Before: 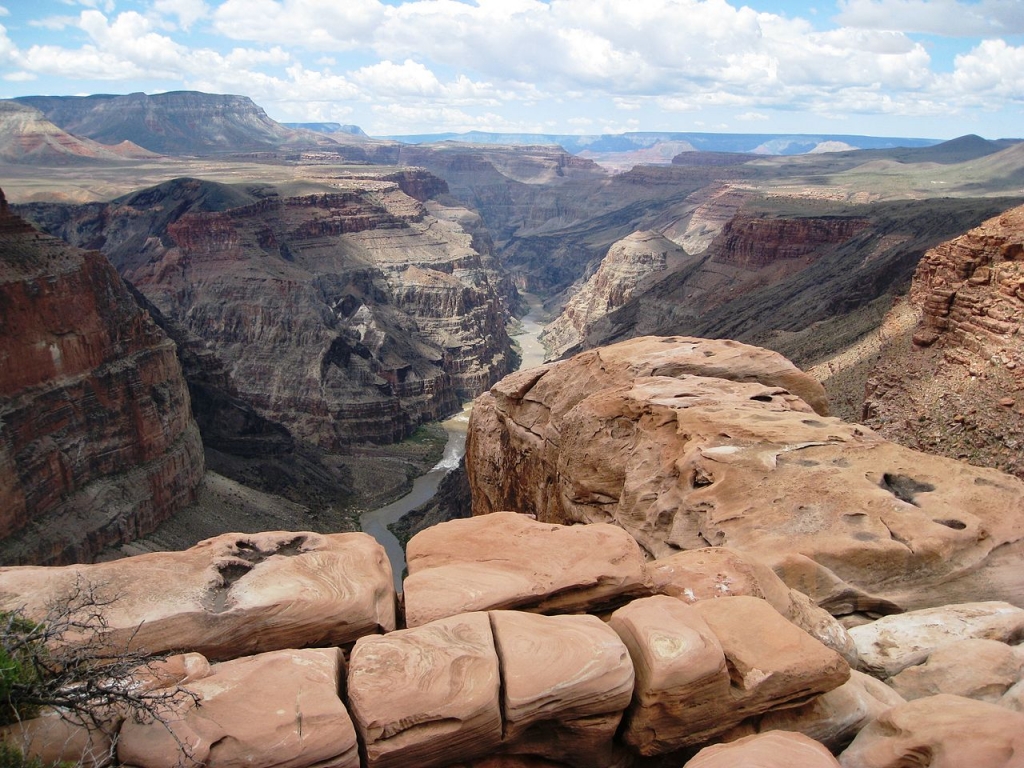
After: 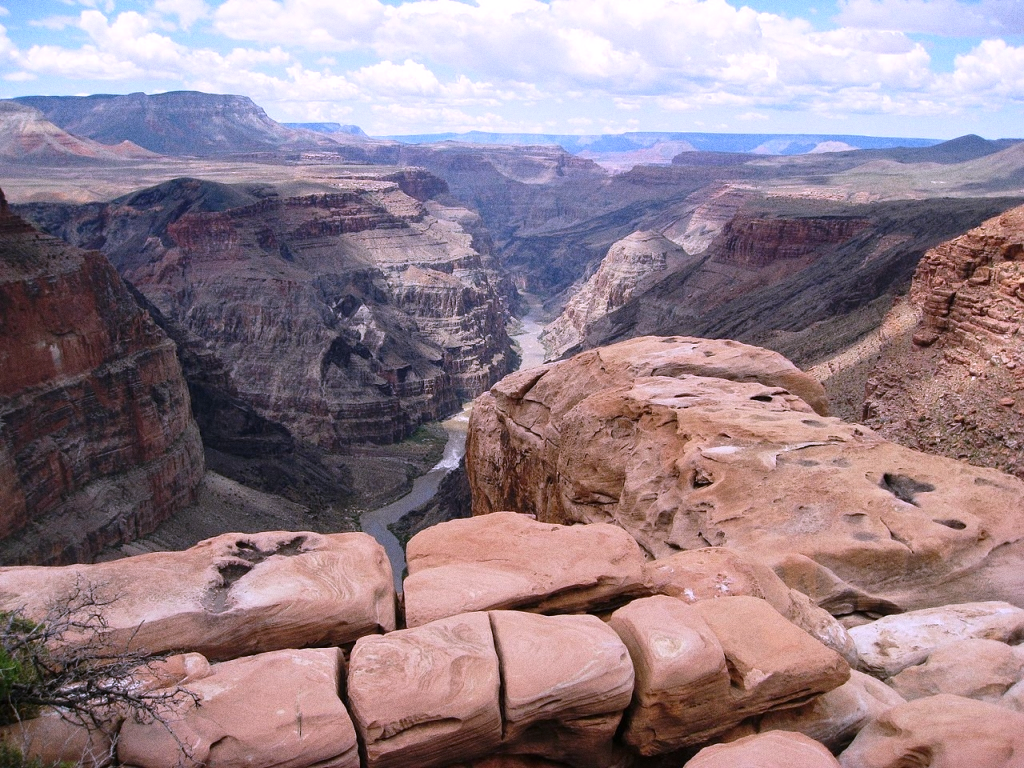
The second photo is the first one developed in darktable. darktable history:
grain: coarseness 0.09 ISO
white balance: red 1.042, blue 1.17
